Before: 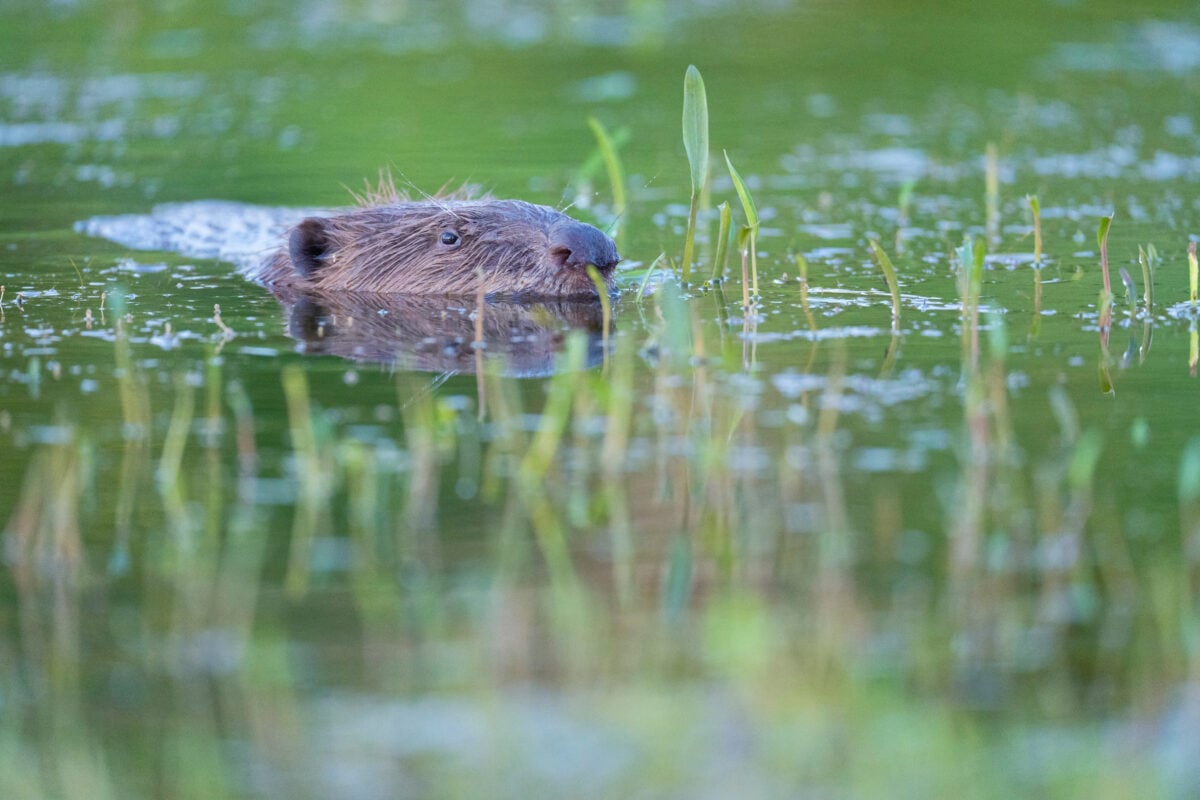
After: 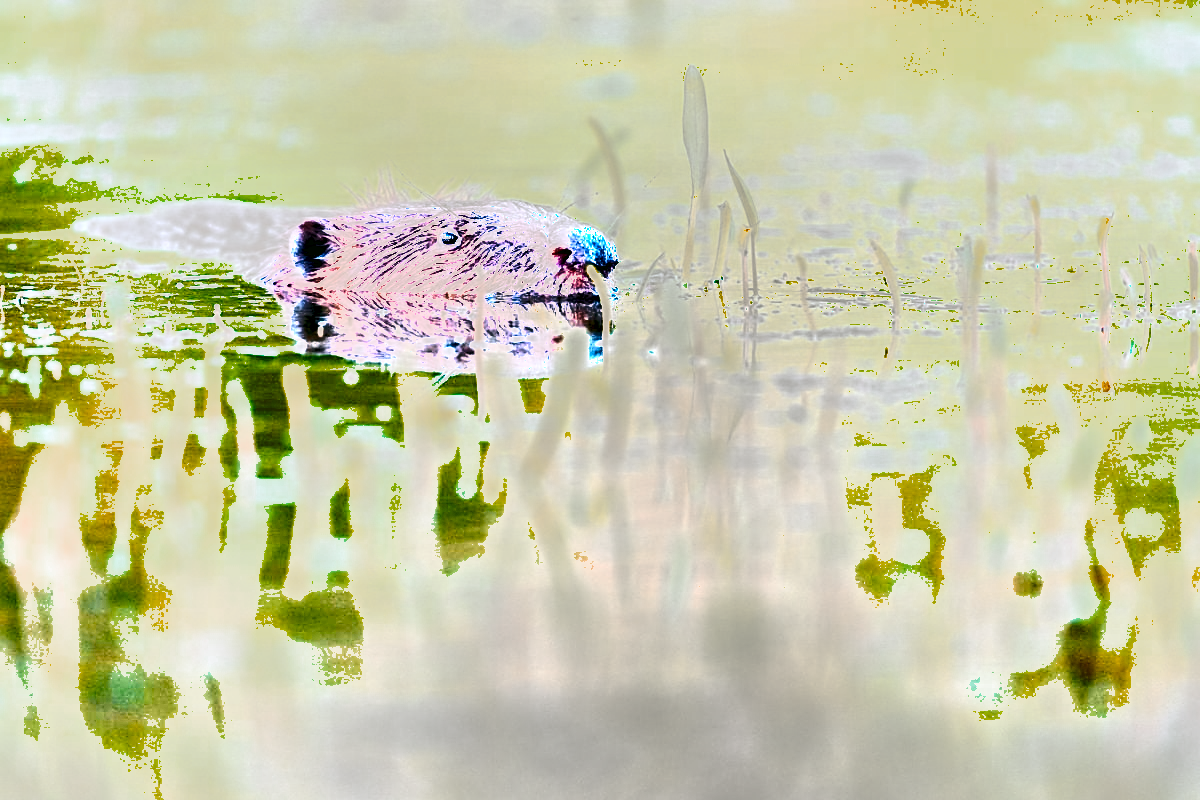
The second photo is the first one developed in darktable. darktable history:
sharpen: on, module defaults
exposure: exposure 1.15 EV, compensate highlight preservation false
shadows and highlights: radius 118.69, shadows 42.21, highlights -61.56, soften with gaussian
color correction: highlights a* 4.02, highlights b* 4.98, shadows a* -7.55, shadows b* 4.98
contrast brightness saturation: contrast 0.01, saturation -0.05
color zones: curves: ch0 [(0, 0.299) (0.25, 0.383) (0.456, 0.352) (0.736, 0.571)]; ch1 [(0, 0.63) (0.151, 0.568) (0.254, 0.416) (0.47, 0.558) (0.732, 0.37) (0.909, 0.492)]; ch2 [(0.004, 0.604) (0.158, 0.443) (0.257, 0.403) (0.761, 0.468)]
levels: levels [0, 0.374, 0.749]
rgb levels: levels [[0.027, 0.429, 0.996], [0, 0.5, 1], [0, 0.5, 1]]
